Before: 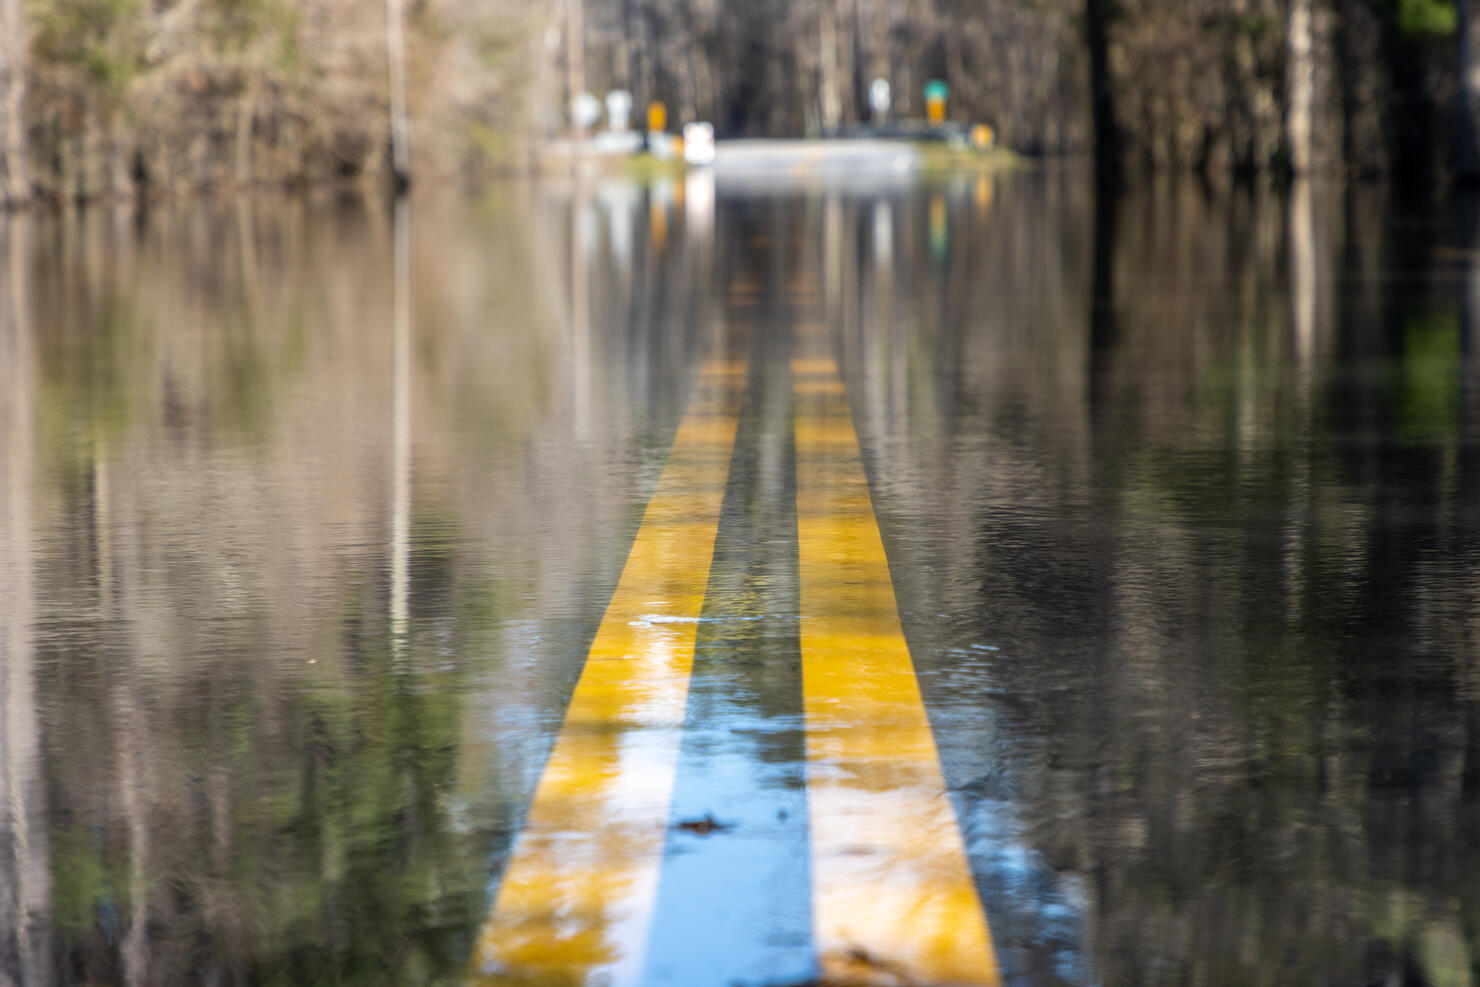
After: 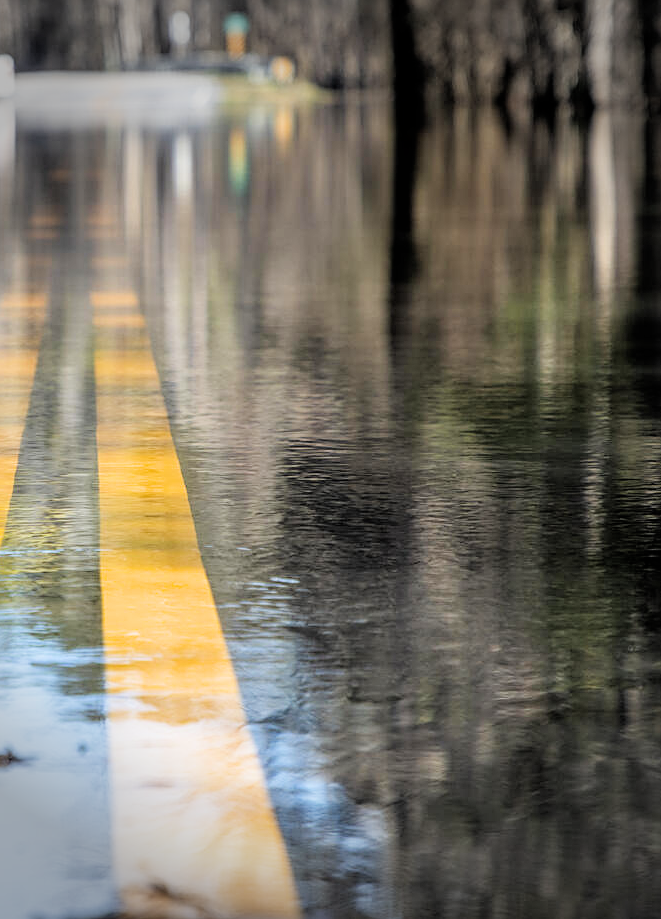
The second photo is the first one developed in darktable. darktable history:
exposure: black level correction 0, exposure 1 EV, compensate highlight preservation false
vignetting: fall-off start 90.35%, fall-off radius 38.8%, width/height ratio 1.212, shape 1.3
crop: left 47.332%, top 6.836%, right 7.962%
filmic rgb: black relative exposure -5.02 EV, white relative exposure 3.95 EV, hardness 2.9, contrast 1.095, highlights saturation mix -21.22%
sharpen: on, module defaults
